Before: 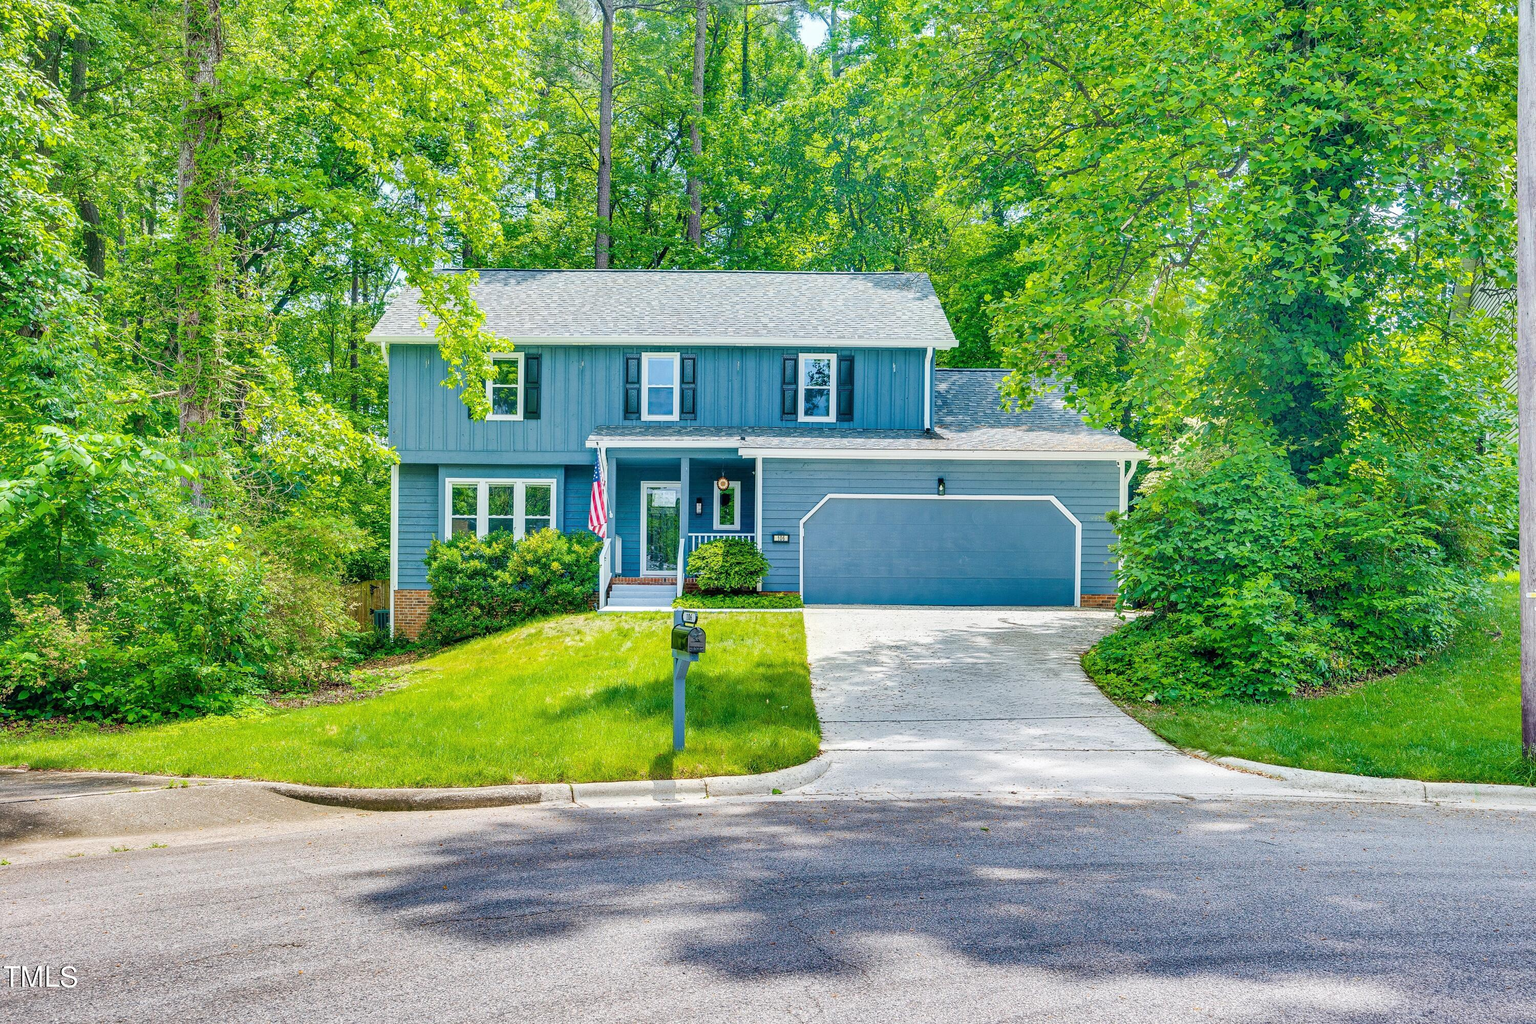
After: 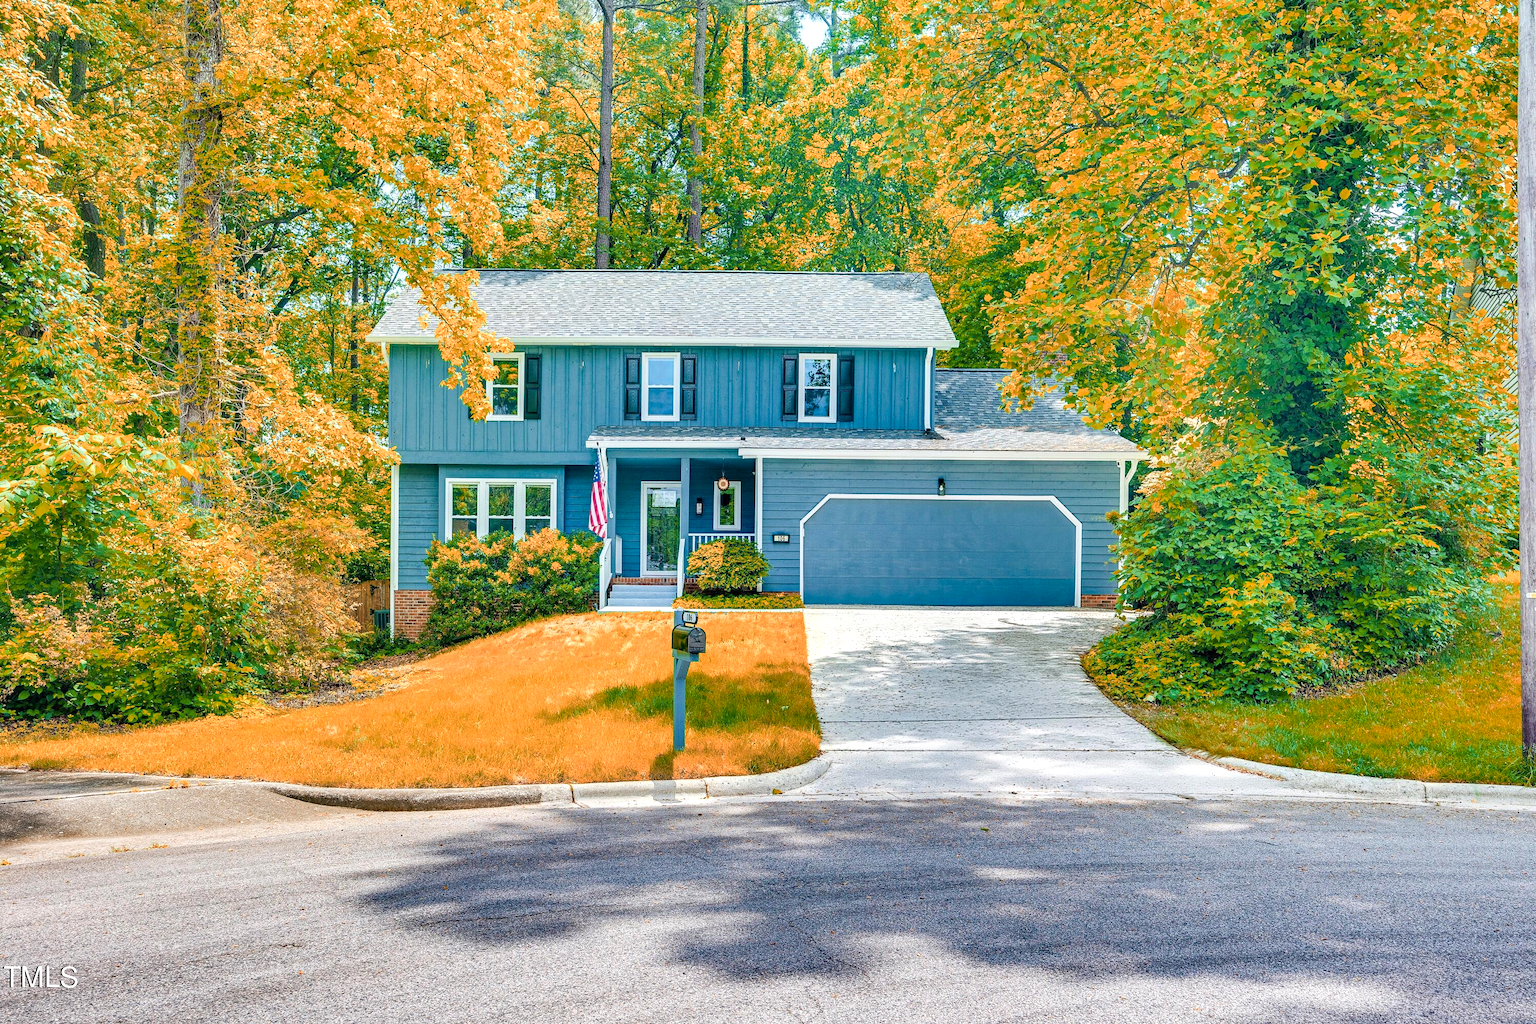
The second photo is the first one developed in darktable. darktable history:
haze removal: strength 0.302, distance 0.245, compatibility mode true, adaptive false
color zones: curves: ch2 [(0, 0.5) (0.084, 0.497) (0.323, 0.335) (0.4, 0.497) (1, 0.5)]
shadows and highlights: shadows -12.19, white point adjustment 3.87, highlights 29.09
